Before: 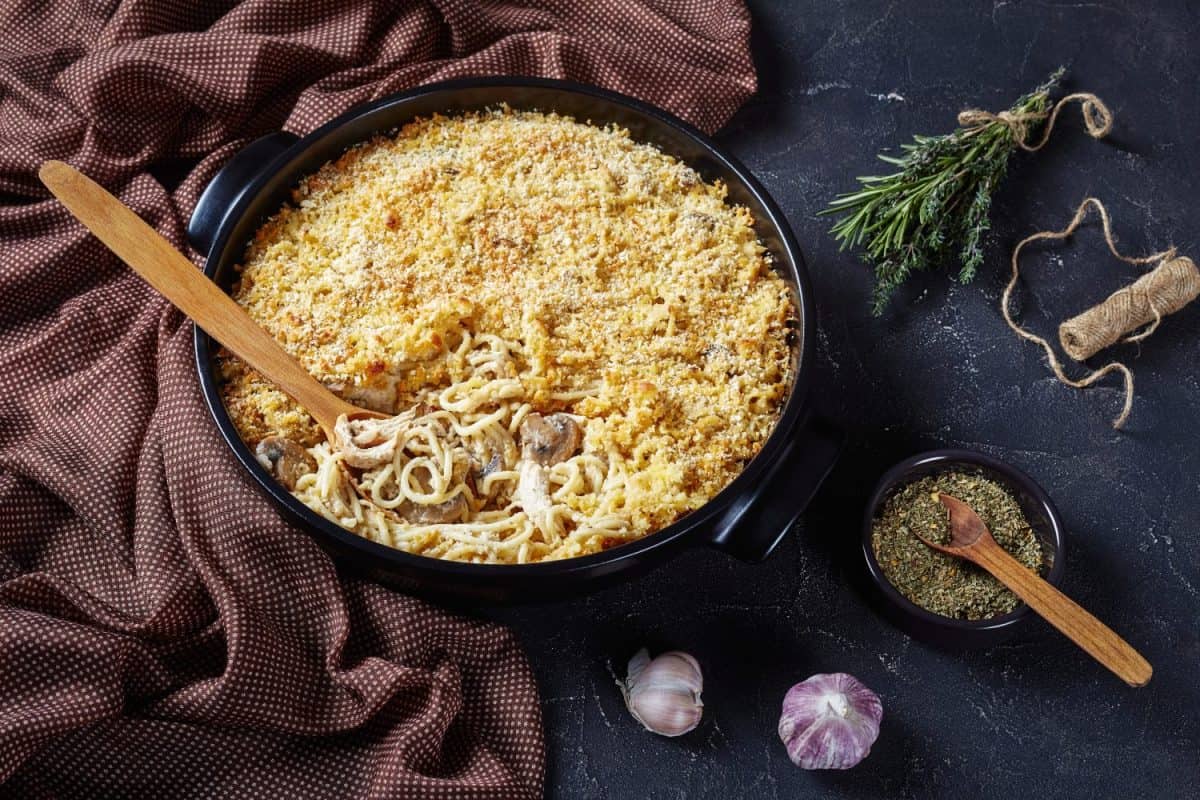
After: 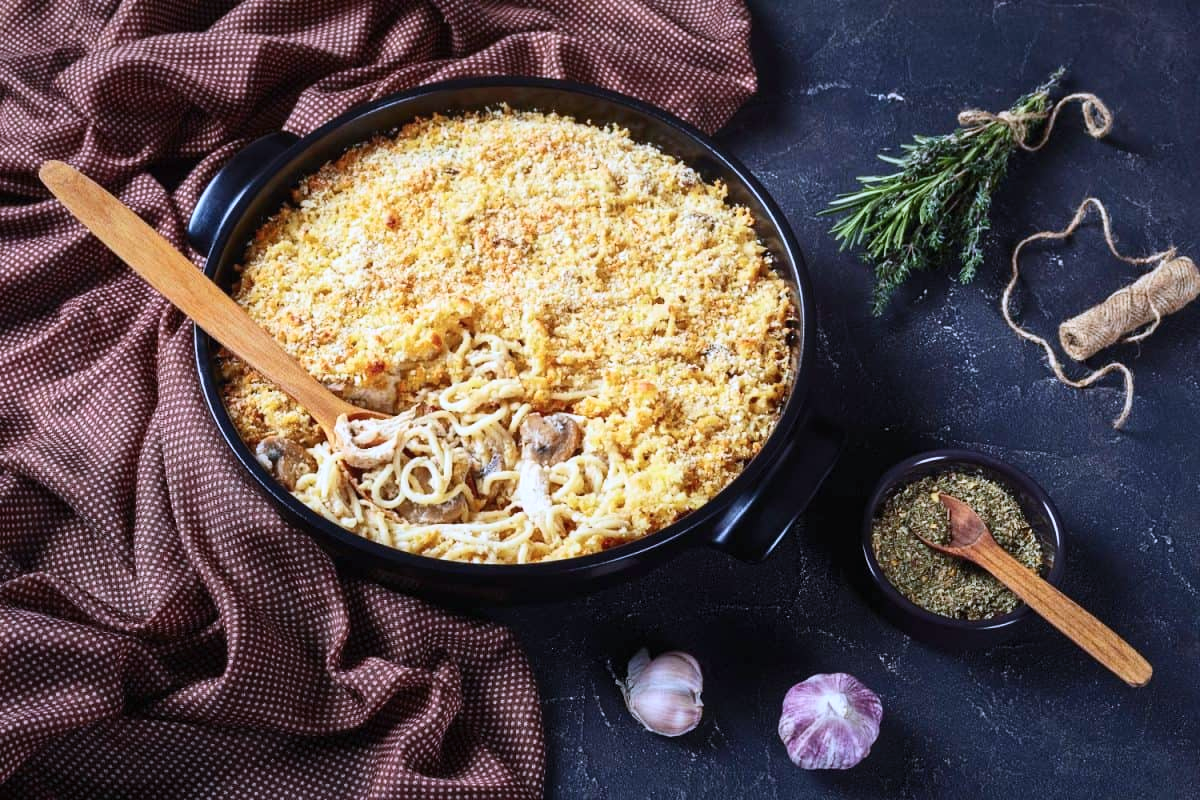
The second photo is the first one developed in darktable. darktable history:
tone equalizer: edges refinement/feathering 500, mask exposure compensation -1.57 EV, preserve details no
contrast brightness saturation: contrast 0.202, brightness 0.144, saturation 0.136
color calibration: illuminant as shot in camera, x 0.37, y 0.382, temperature 4315.46 K, saturation algorithm version 1 (2020)
